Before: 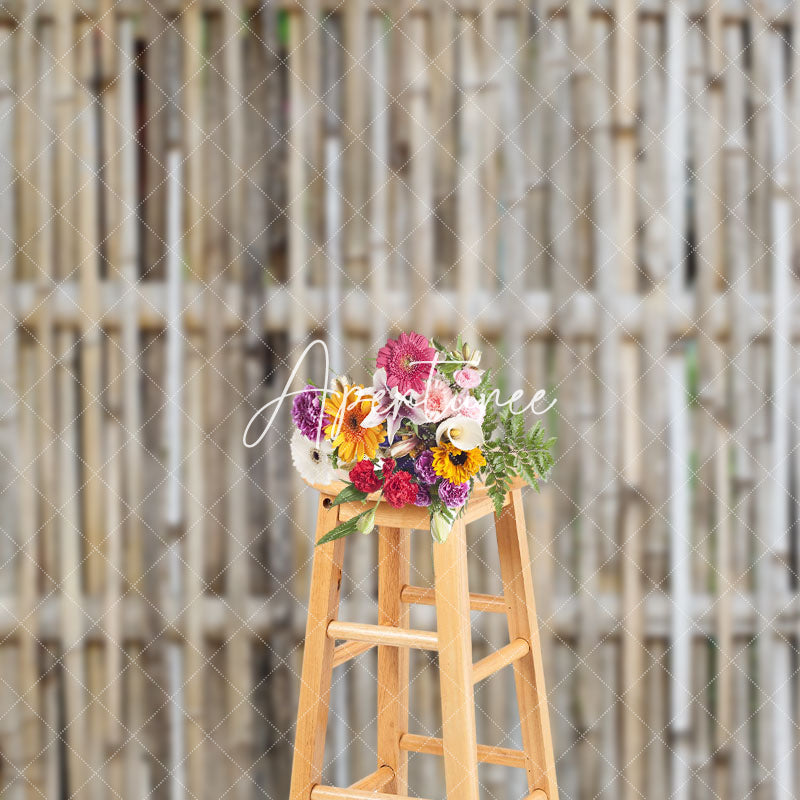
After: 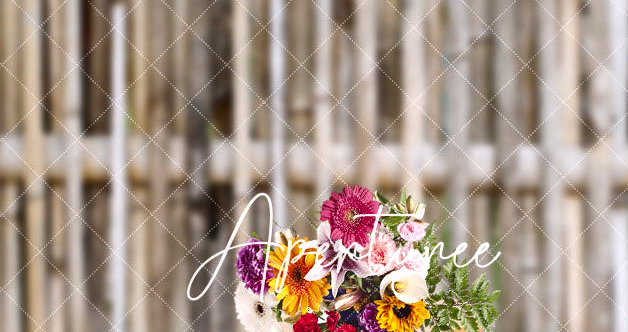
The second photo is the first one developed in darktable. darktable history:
crop: left 7.036%, top 18.398%, right 14.379%, bottom 40.043%
color correction: highlights a* 3.12, highlights b* -1.55, shadows a* -0.101, shadows b* 2.52, saturation 0.98
local contrast: mode bilateral grid, contrast 20, coarseness 50, detail 144%, midtone range 0.2
contrast brightness saturation: contrast 0.07, brightness -0.14, saturation 0.11
exposure: exposure 0.127 EV, compensate highlight preservation false
